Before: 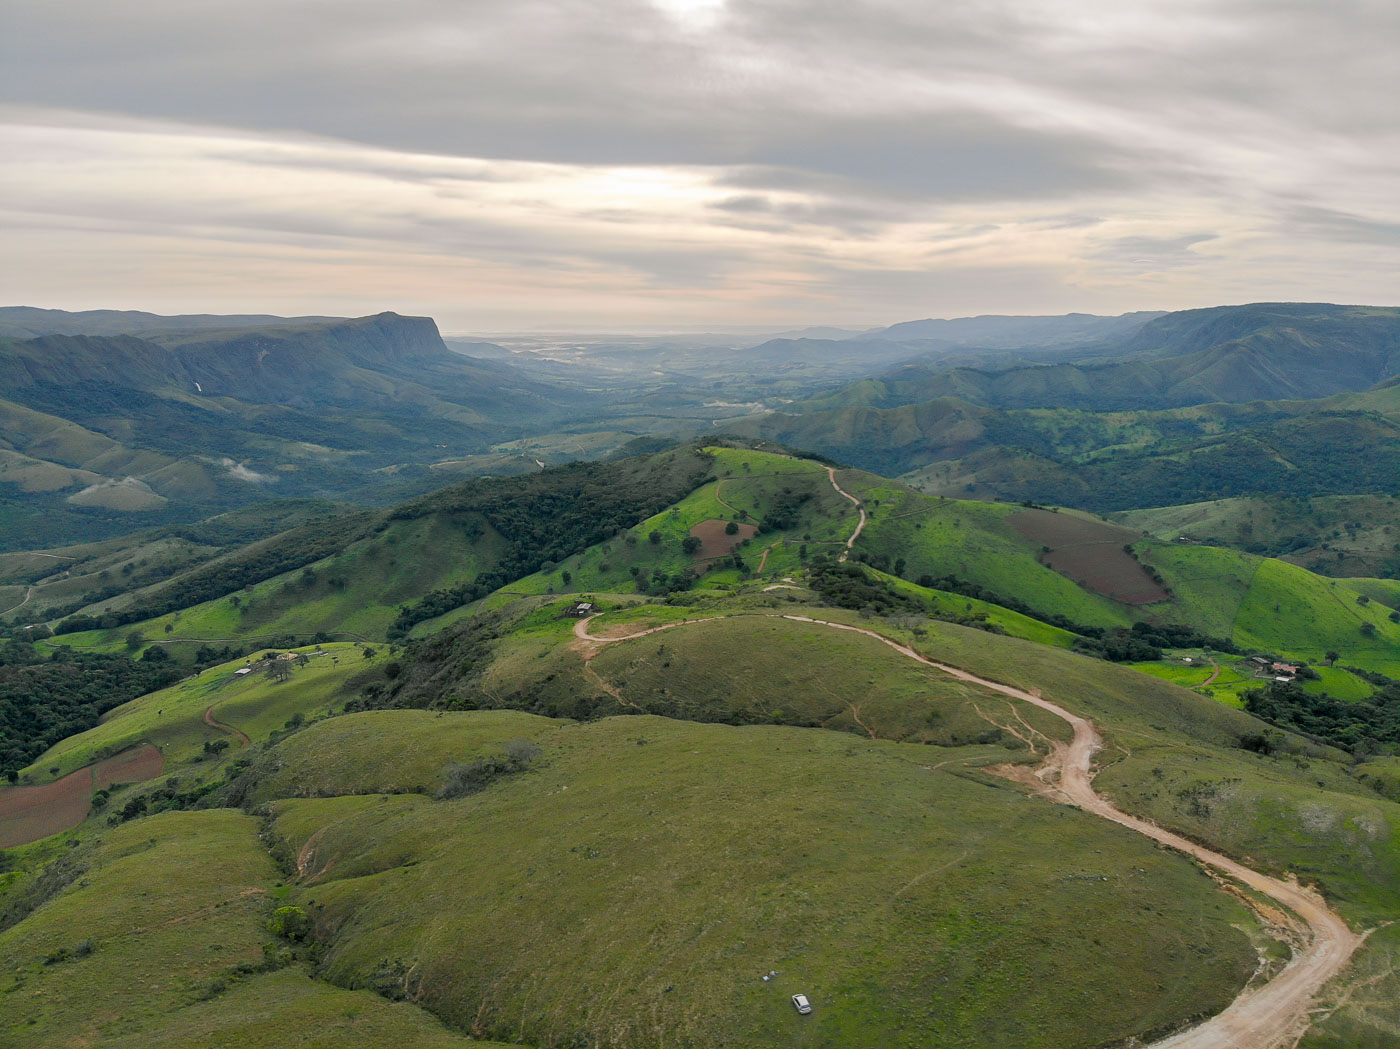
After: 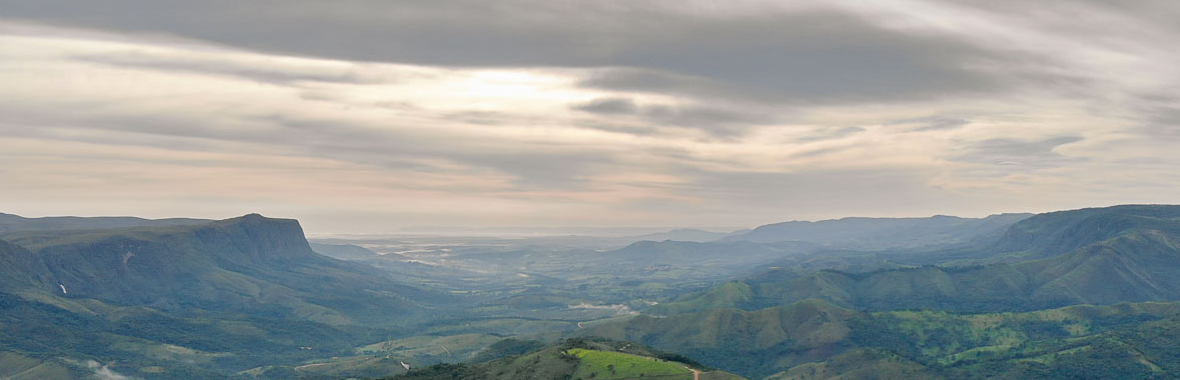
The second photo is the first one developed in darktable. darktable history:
shadows and highlights: soften with gaussian
crop and rotate: left 9.708%, top 9.423%, right 5.994%, bottom 54.322%
